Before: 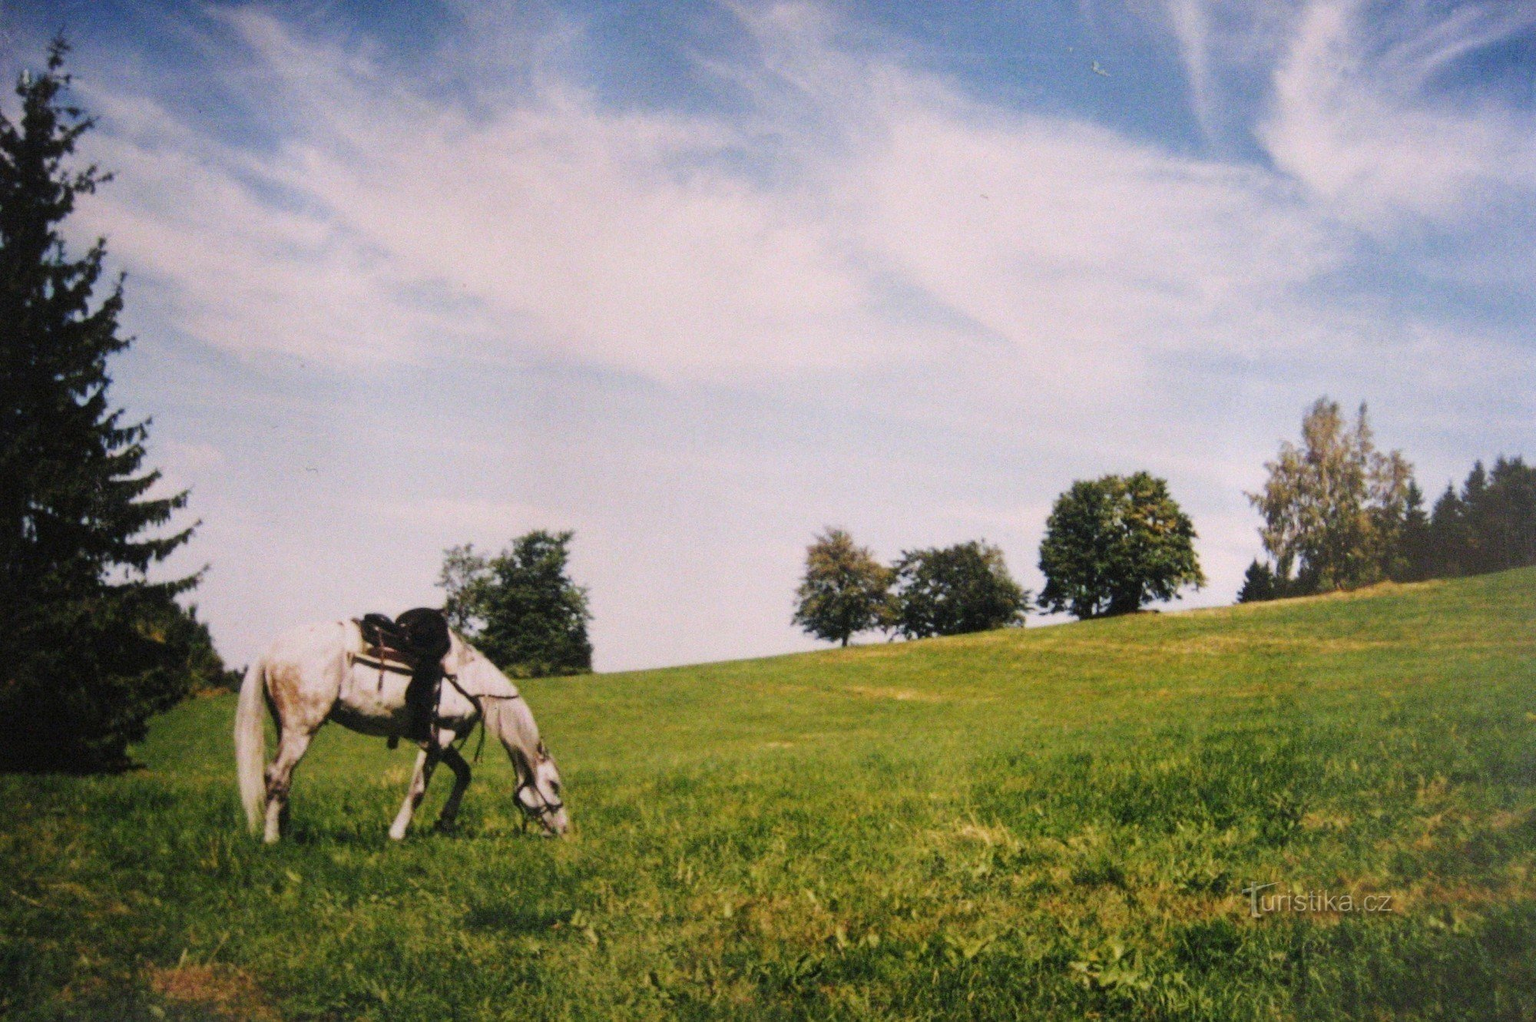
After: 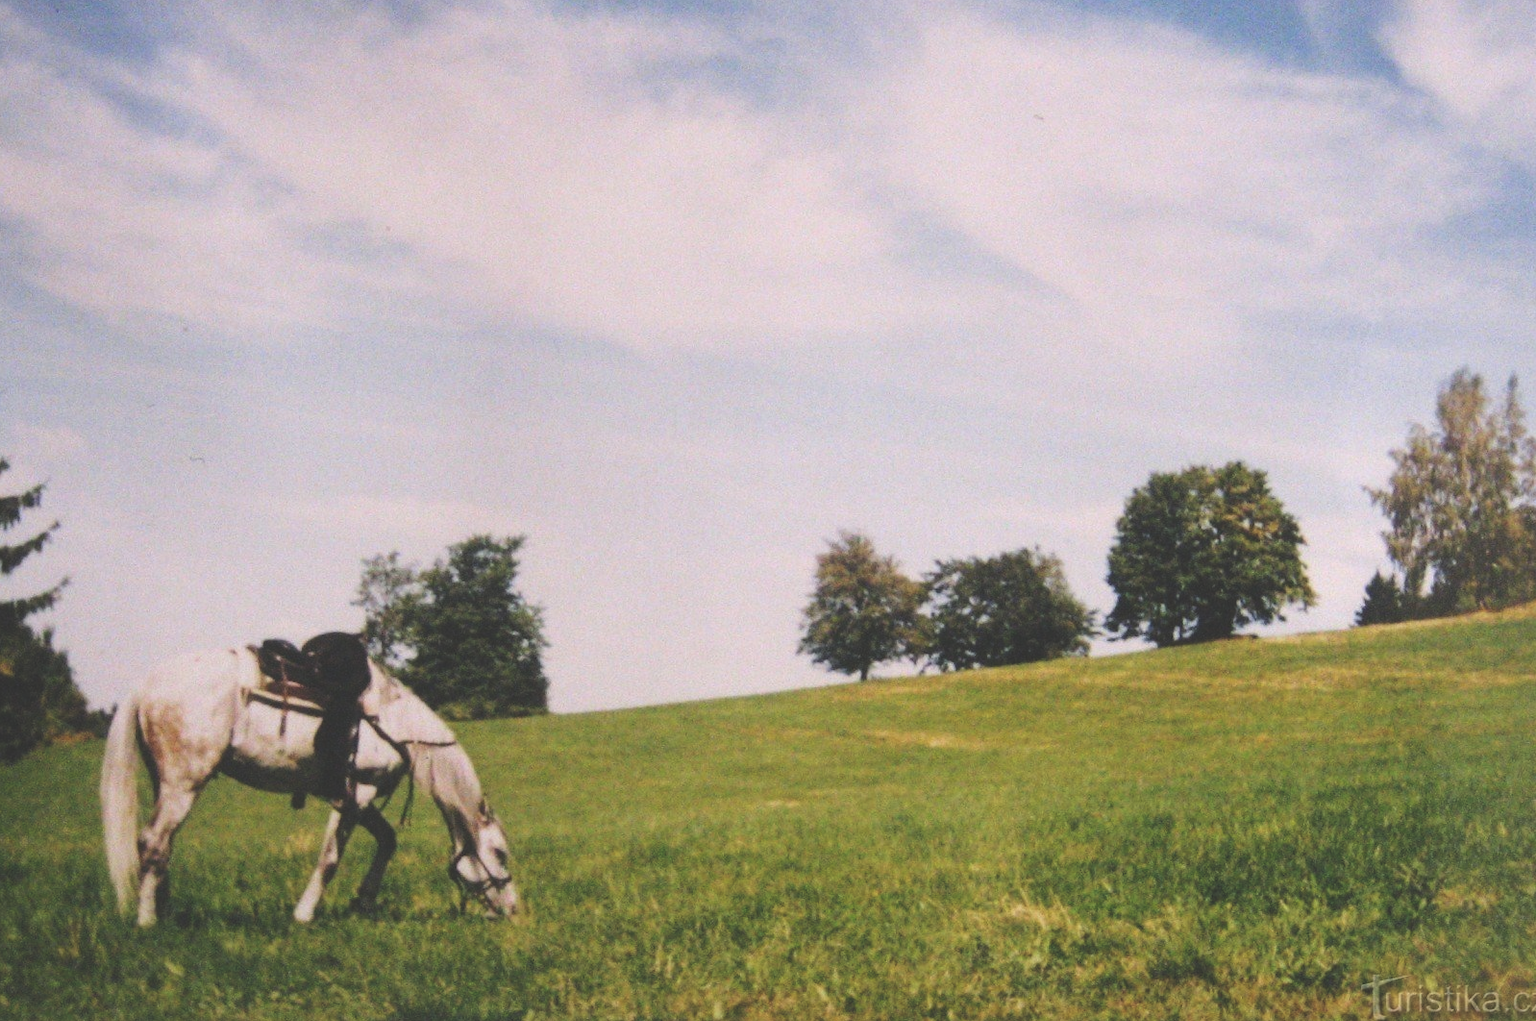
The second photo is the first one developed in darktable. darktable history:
exposure: black level correction -0.028, compensate highlight preservation false
crop and rotate: left 10.071%, top 10.071%, right 10.02%, bottom 10.02%
